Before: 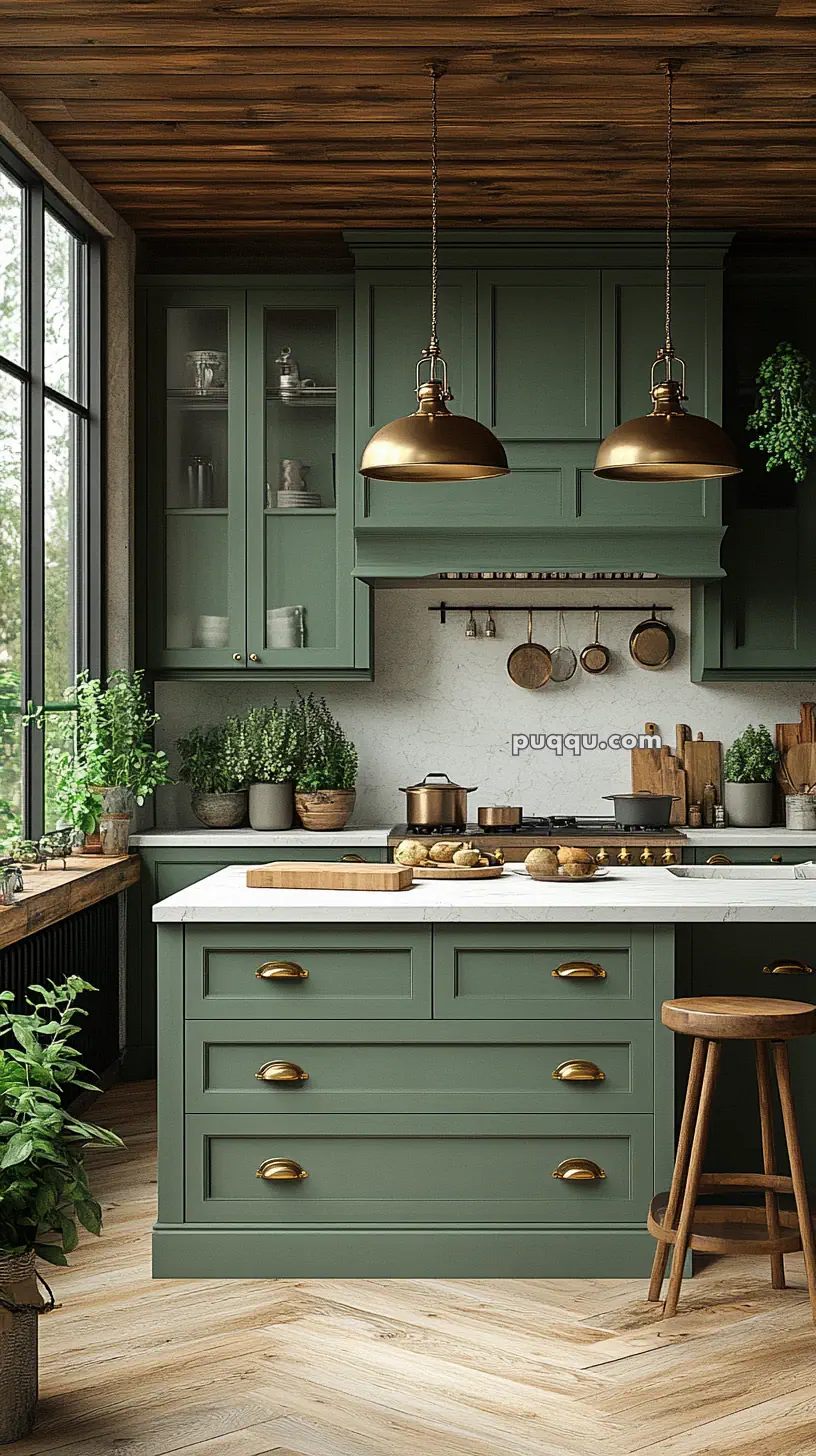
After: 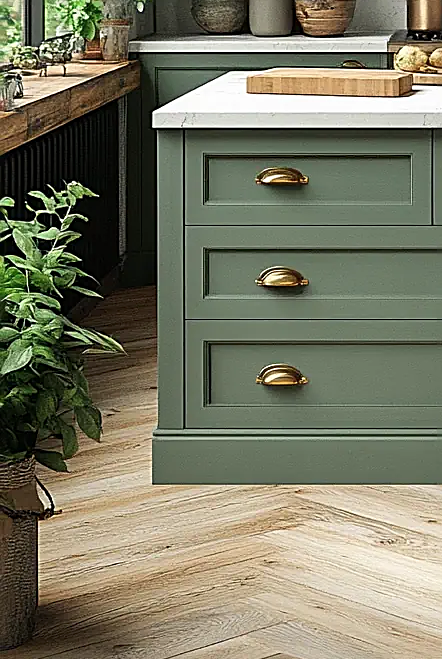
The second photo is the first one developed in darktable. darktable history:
crop and rotate: top 54.589%, right 45.786%, bottom 0.117%
sharpen: on, module defaults
